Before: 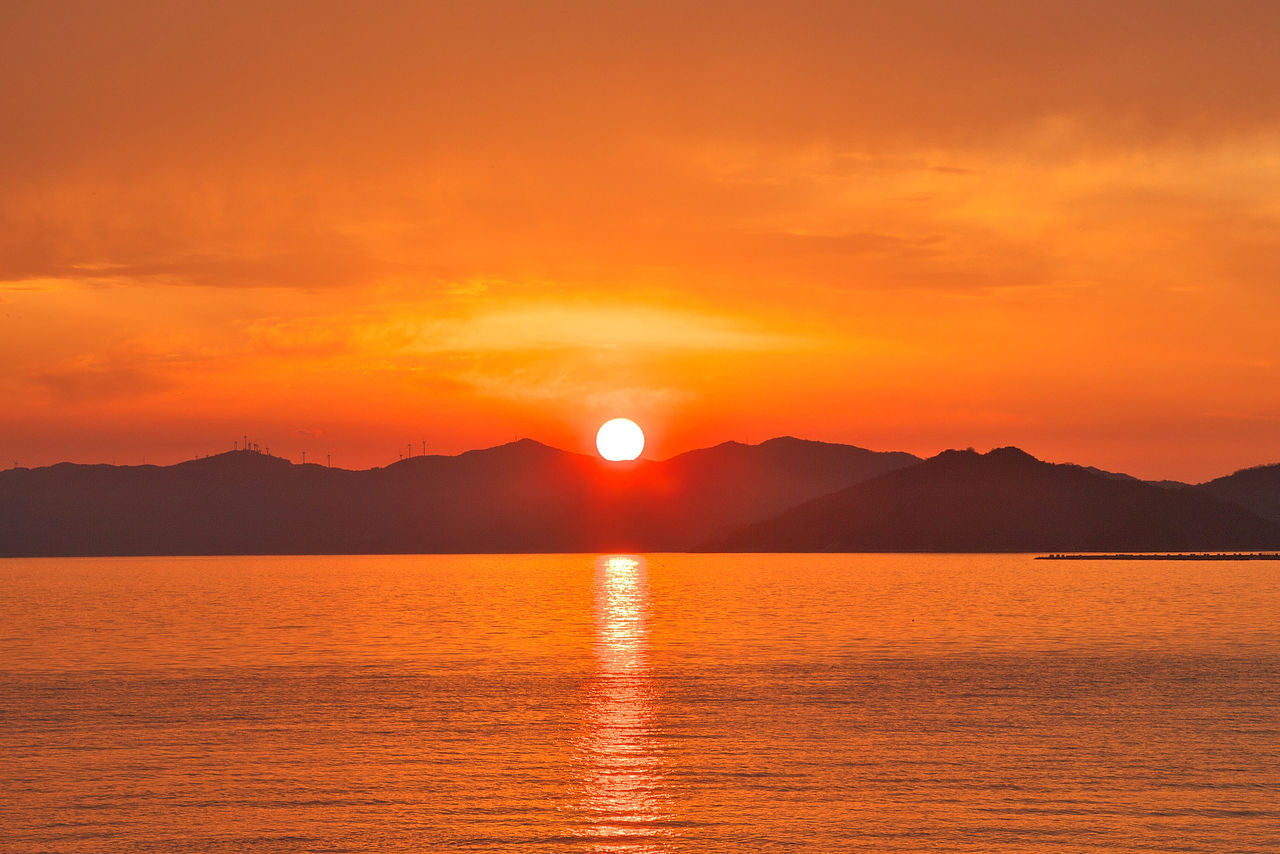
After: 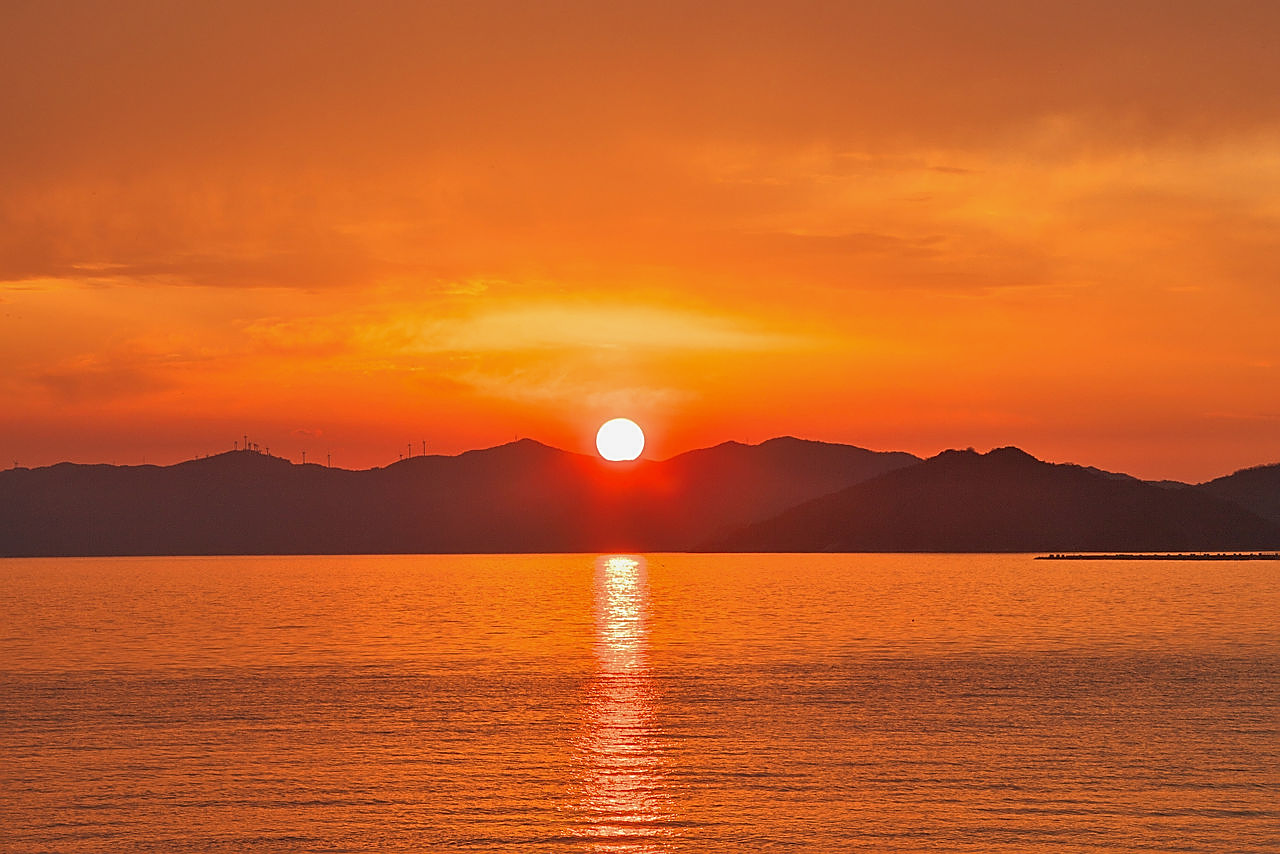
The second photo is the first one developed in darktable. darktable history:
sharpen: on, module defaults
exposure: exposure -0.145 EV, compensate highlight preservation false
